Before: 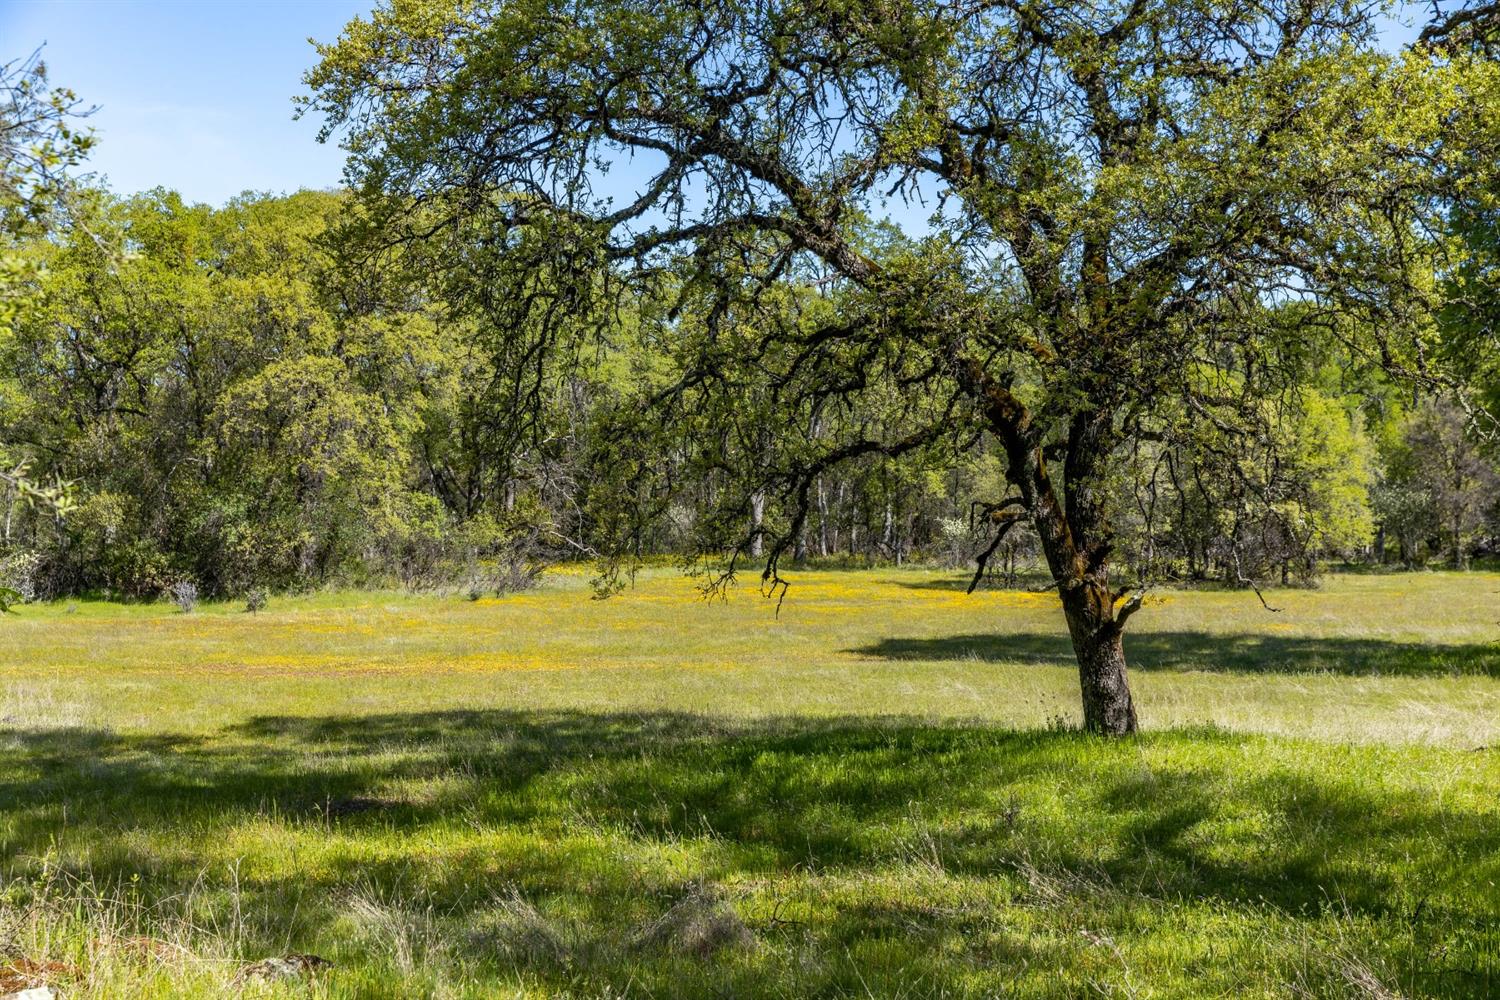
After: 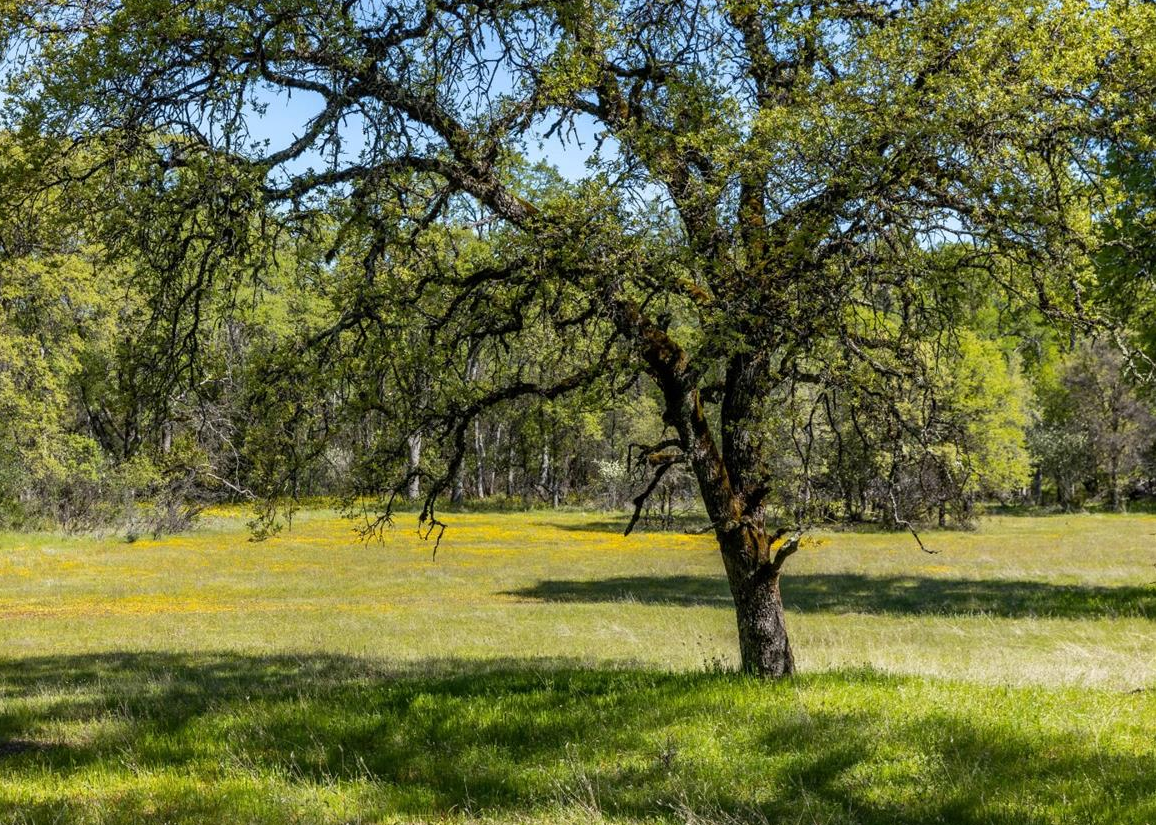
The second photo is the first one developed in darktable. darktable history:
crop: left 22.92%, top 5.864%, bottom 11.56%
